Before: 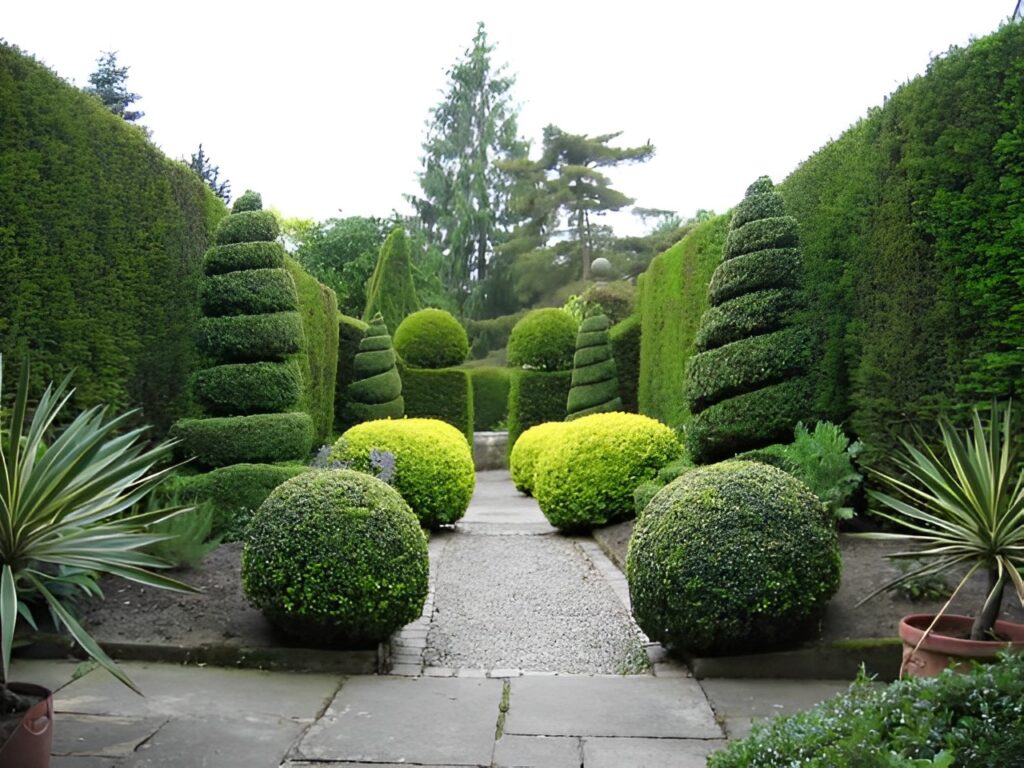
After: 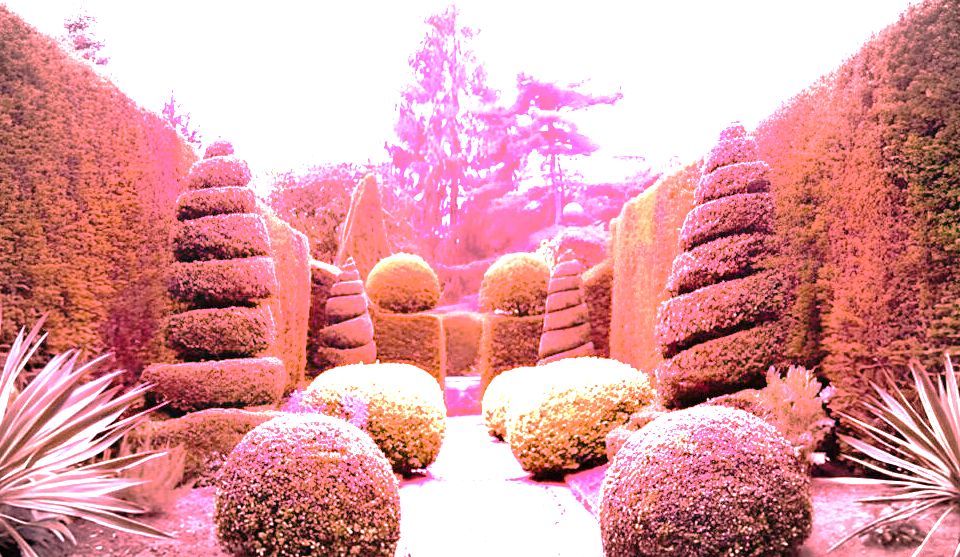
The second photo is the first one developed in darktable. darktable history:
tone curve: curves: ch0 [(0, 0) (0.003, 0.004) (0.011, 0.01) (0.025, 0.025) (0.044, 0.042) (0.069, 0.064) (0.1, 0.093) (0.136, 0.13) (0.177, 0.182) (0.224, 0.241) (0.277, 0.322) (0.335, 0.409) (0.399, 0.482) (0.468, 0.551) (0.543, 0.606) (0.623, 0.672) (0.709, 0.73) (0.801, 0.81) (0.898, 0.885) (1, 1)], preserve colors none
exposure: exposure 0.648 EV, compensate highlight preservation false
base curve: curves: ch0 [(0, 0) (0.74, 0.67) (1, 1)]
white balance: red 4.26, blue 1.802
color calibration: illuminant as shot in camera, x 0.358, y 0.373, temperature 4628.91 K
vignetting: automatic ratio true
crop: left 2.737%, top 7.287%, right 3.421%, bottom 20.179%
